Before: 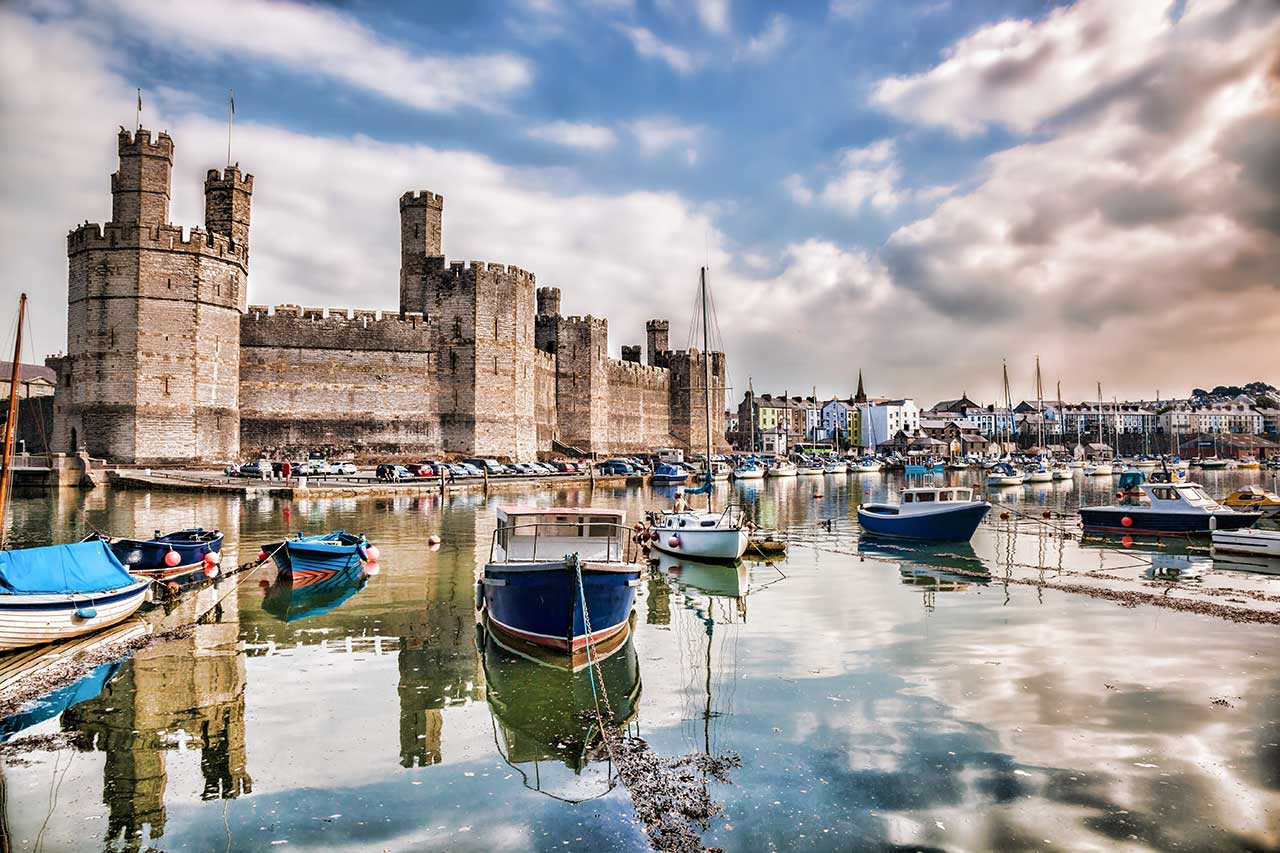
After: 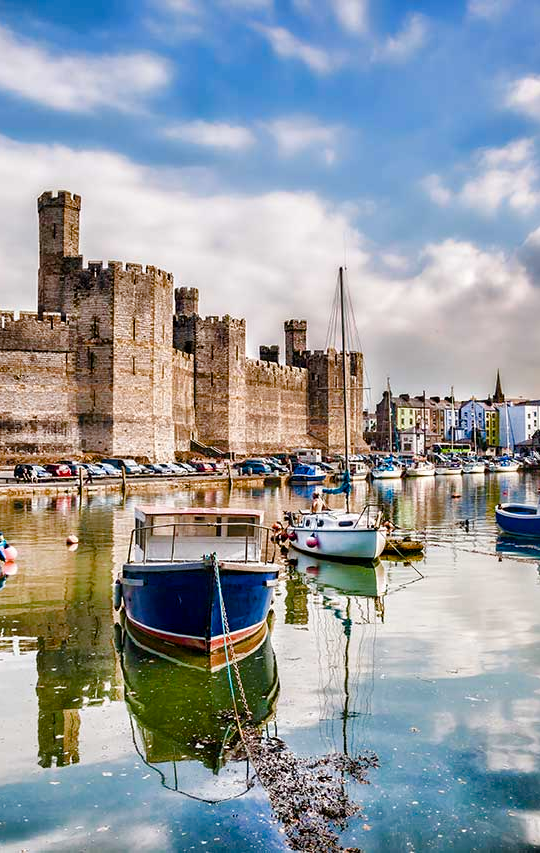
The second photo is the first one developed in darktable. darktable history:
crop: left 28.337%, right 29.447%
color balance rgb: linear chroma grading › global chroma 14.465%, perceptual saturation grading › global saturation 20%, perceptual saturation grading › highlights -50.531%, perceptual saturation grading › shadows 30.453%, global vibrance 31.77%
